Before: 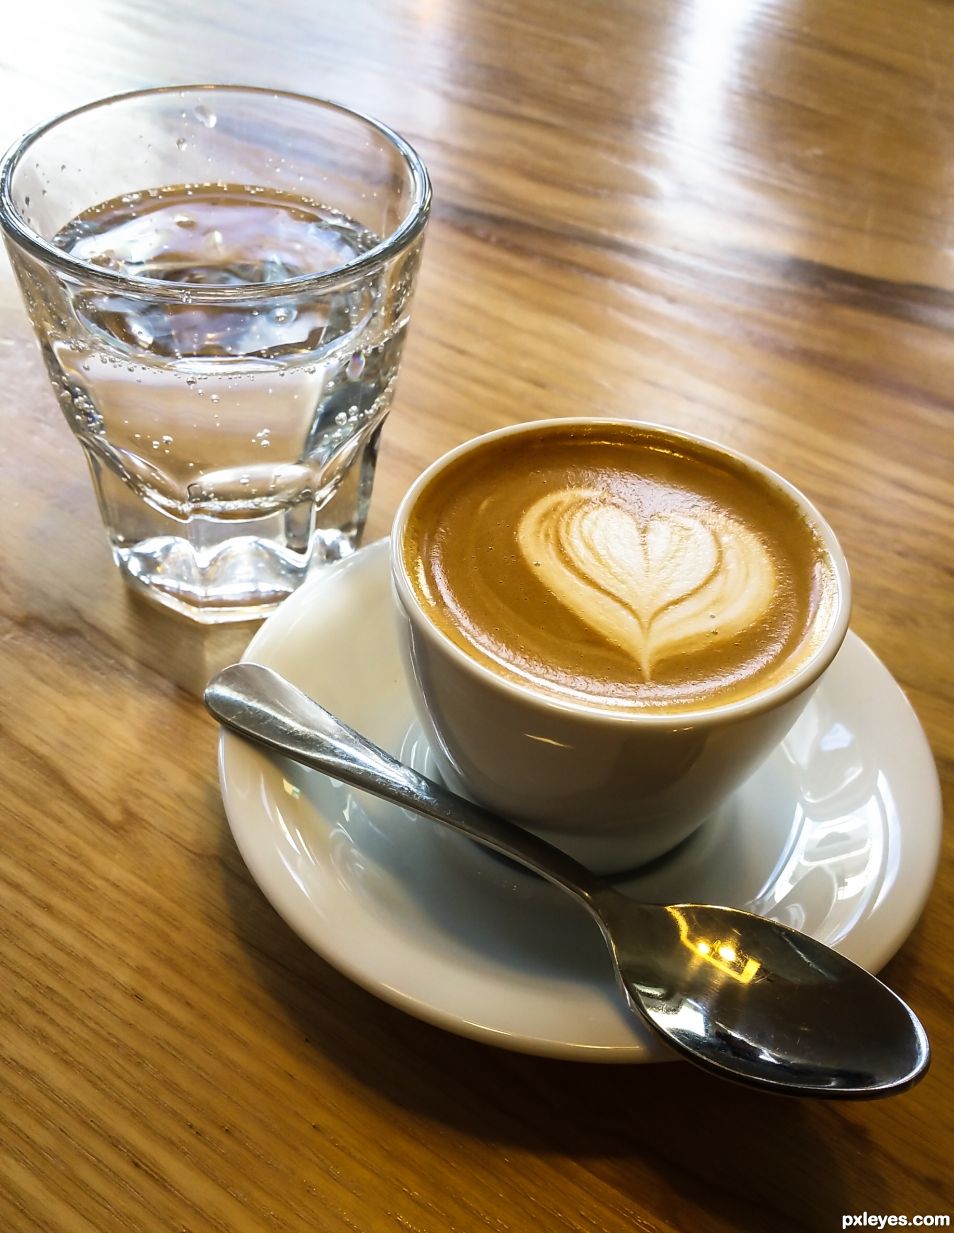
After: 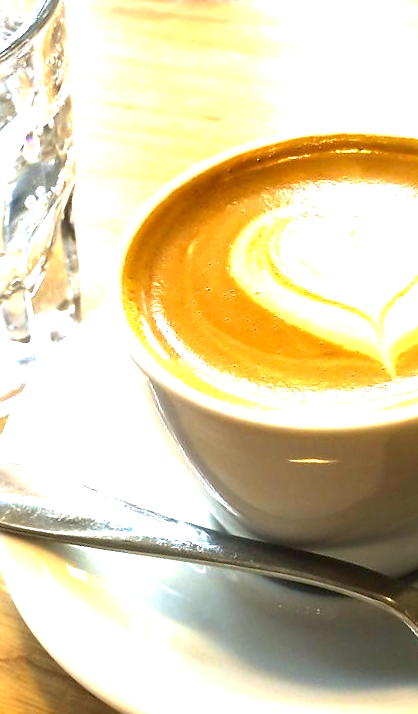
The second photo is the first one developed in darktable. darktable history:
crop: left 28.583%, right 29.231%
rotate and perspective: rotation -14.8°, crop left 0.1, crop right 0.903, crop top 0.25, crop bottom 0.748
exposure: black level correction 0.001, exposure 1.822 EV, compensate exposure bias true, compensate highlight preservation false
